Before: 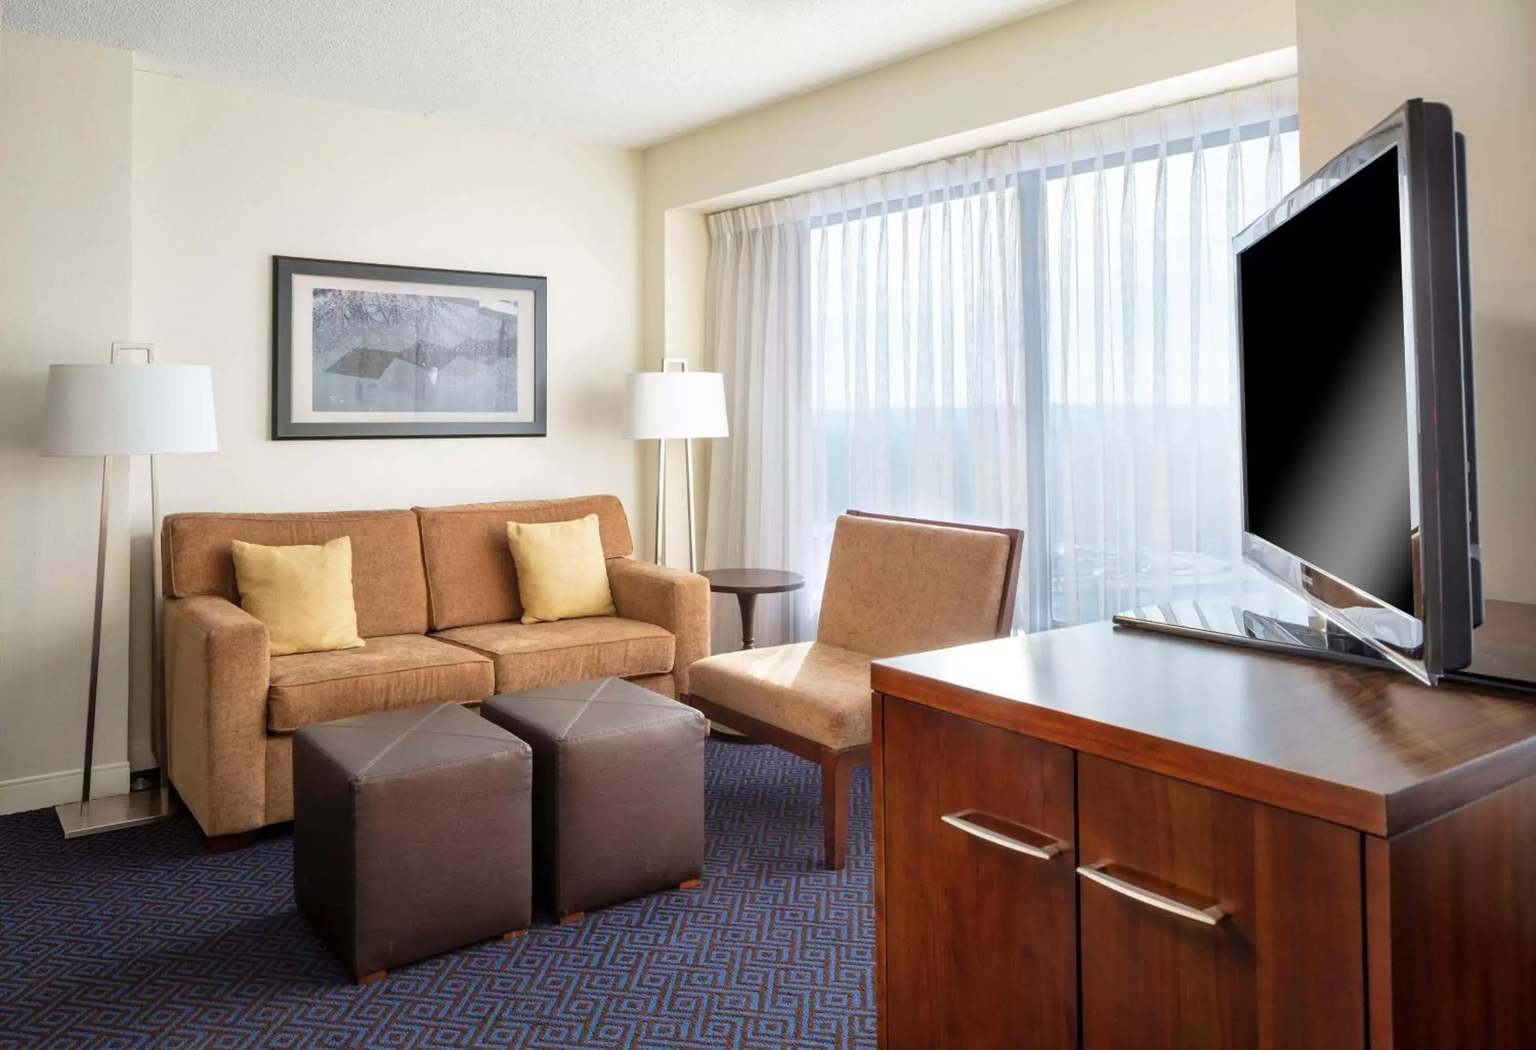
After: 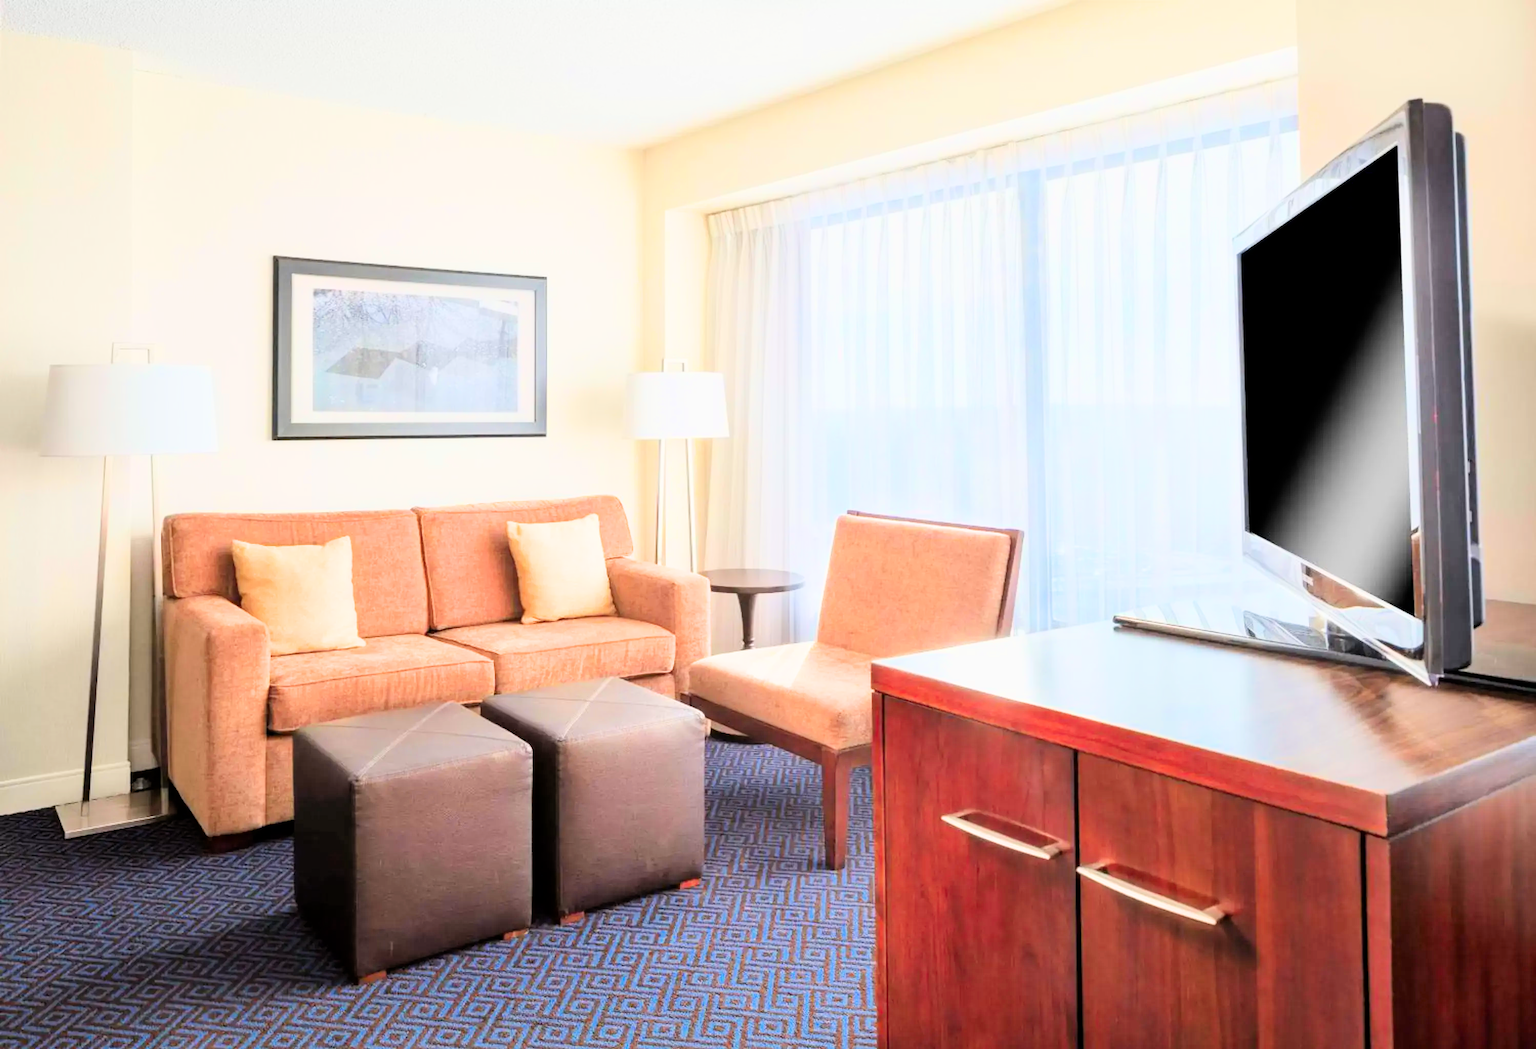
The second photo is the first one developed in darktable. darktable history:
exposure: black level correction 0, exposure 1.692 EV, compensate highlight preservation false
color zones: curves: ch1 [(0.263, 0.53) (0.376, 0.287) (0.487, 0.512) (0.748, 0.547) (1, 0.513)]; ch2 [(0.262, 0.45) (0.751, 0.477)]
filmic rgb: middle gray luminance 28.86%, black relative exposure -10.26 EV, white relative exposure 5.47 EV, target black luminance 0%, hardness 3.95, latitude 2.98%, contrast 1.126, highlights saturation mix 6.4%, shadows ↔ highlights balance 15.25%, color science v6 (2022), iterations of high-quality reconstruction 0
